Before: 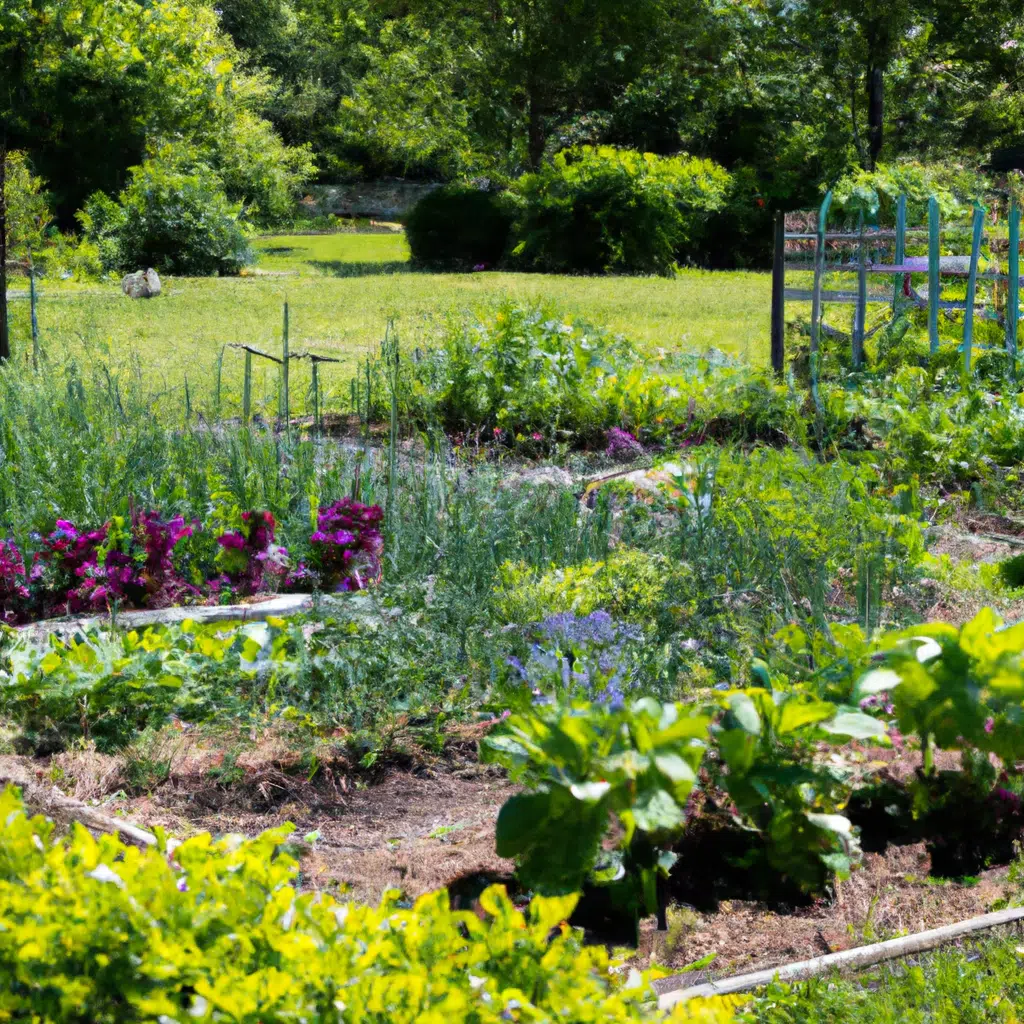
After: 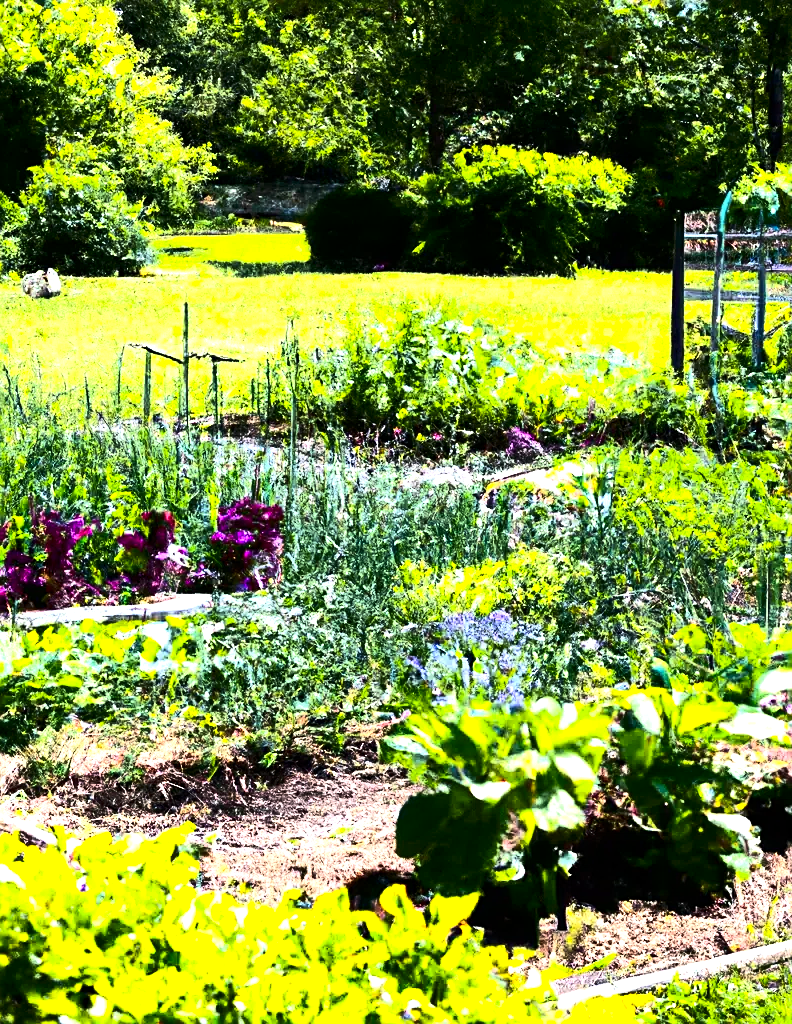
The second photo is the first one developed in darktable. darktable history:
crop: left 9.857%, right 12.716%
contrast brightness saturation: contrast 0.287
sharpen: on, module defaults
shadows and highlights: shadows 48.02, highlights -42.64, soften with gaussian
color balance rgb: perceptual saturation grading › global saturation -0.361%, perceptual brilliance grading › highlights 47.42%, perceptual brilliance grading › mid-tones 22.627%, perceptual brilliance grading › shadows -5.871%, global vibrance 20%
